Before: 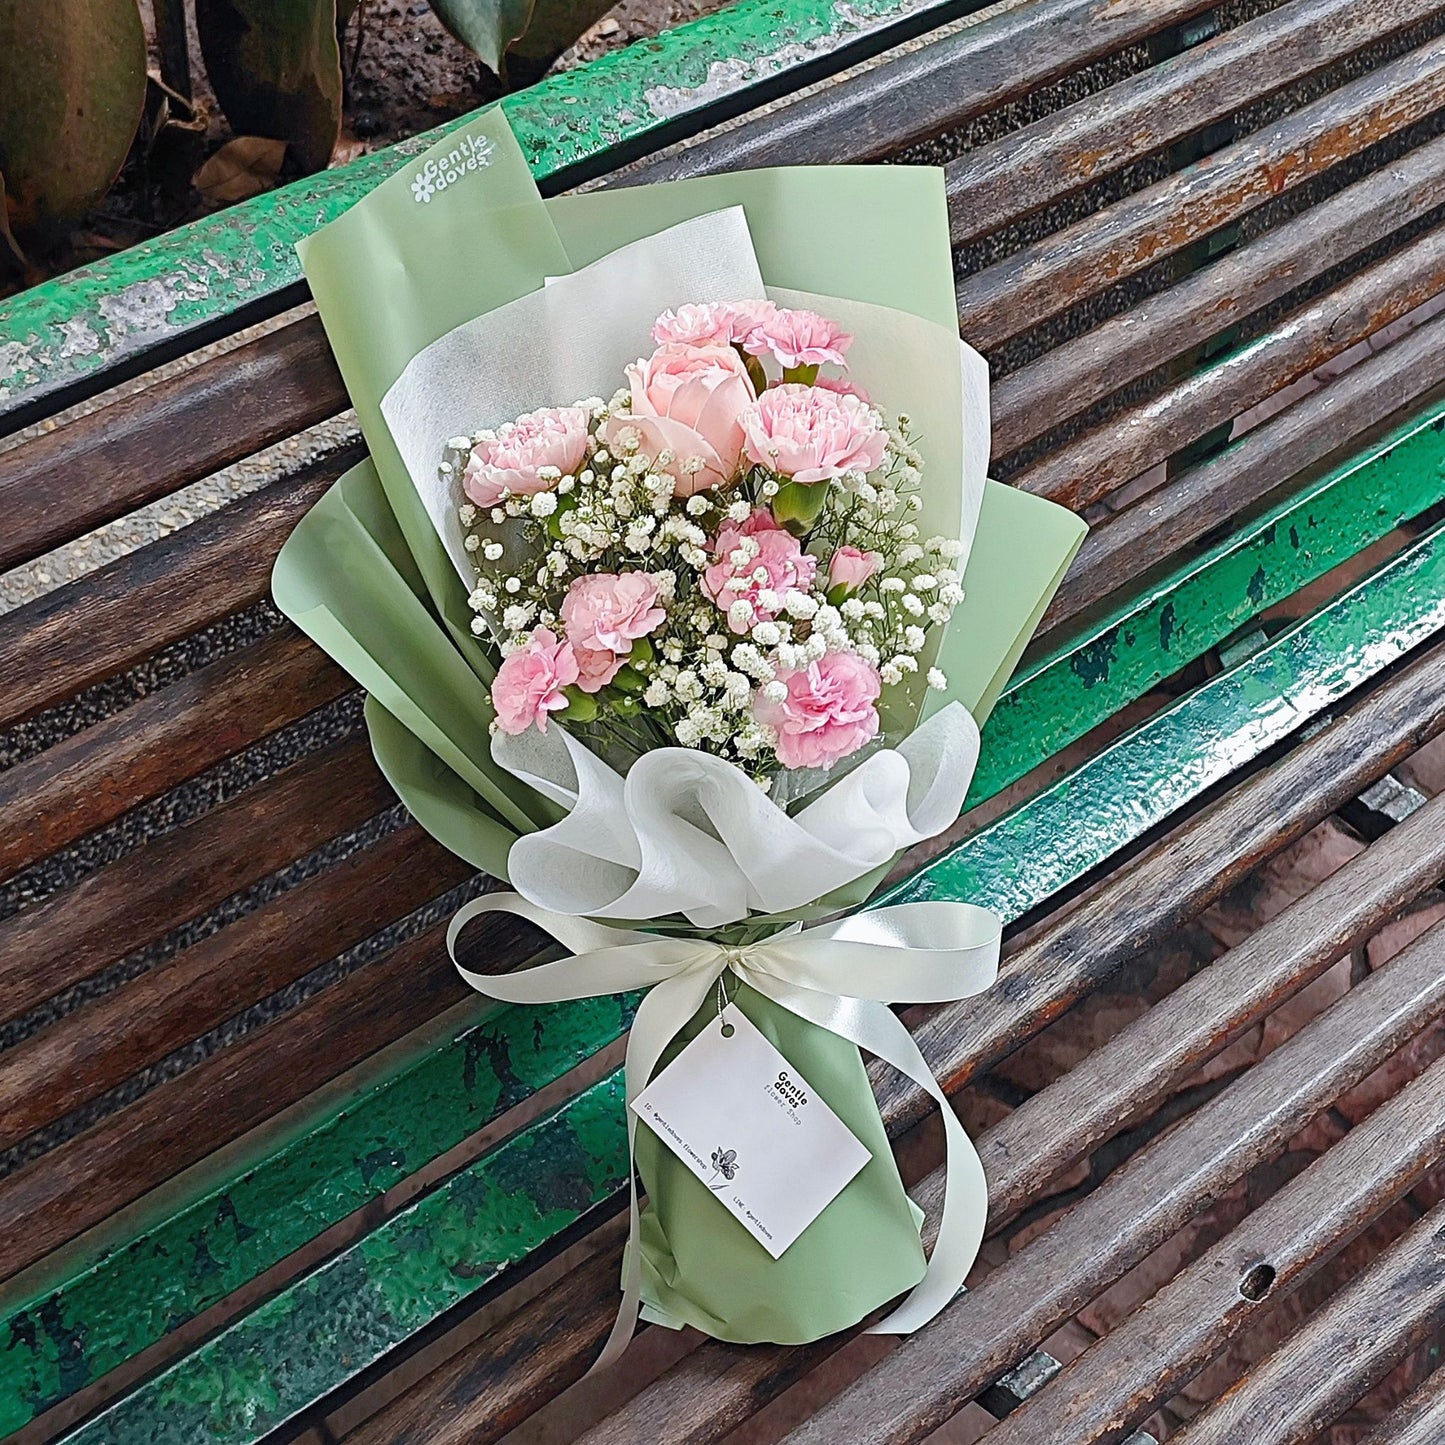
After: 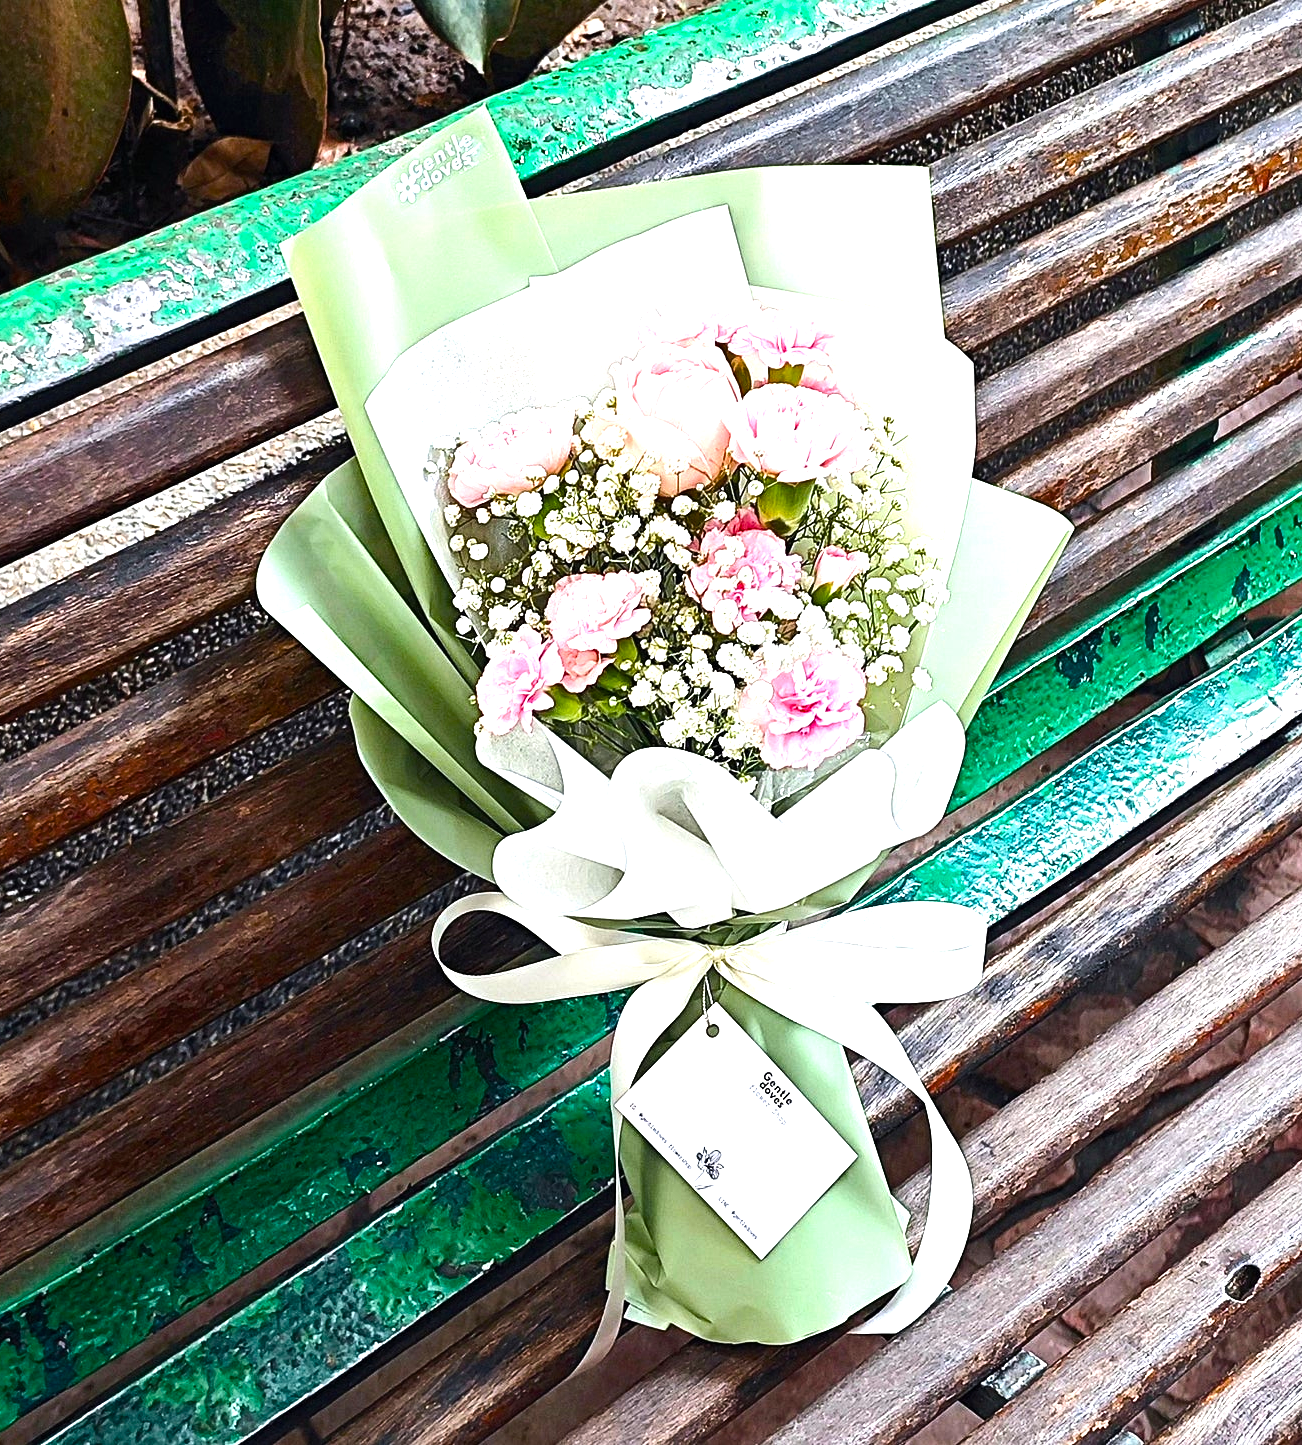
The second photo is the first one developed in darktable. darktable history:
exposure: exposure 0.515 EV, compensate highlight preservation false
color balance rgb: linear chroma grading › shadows 16%, perceptual saturation grading › global saturation 8%, perceptual saturation grading › shadows 4%, perceptual brilliance grading › global brilliance 2%, perceptual brilliance grading › highlights 8%, perceptual brilliance grading › shadows -4%, global vibrance 16%, saturation formula JzAzBz (2021)
crop and rotate: left 1.088%, right 8.807%
tone equalizer: -8 EV -0.75 EV, -7 EV -0.7 EV, -6 EV -0.6 EV, -5 EV -0.4 EV, -3 EV 0.4 EV, -2 EV 0.6 EV, -1 EV 0.7 EV, +0 EV 0.75 EV, edges refinement/feathering 500, mask exposure compensation -1.57 EV, preserve details no
